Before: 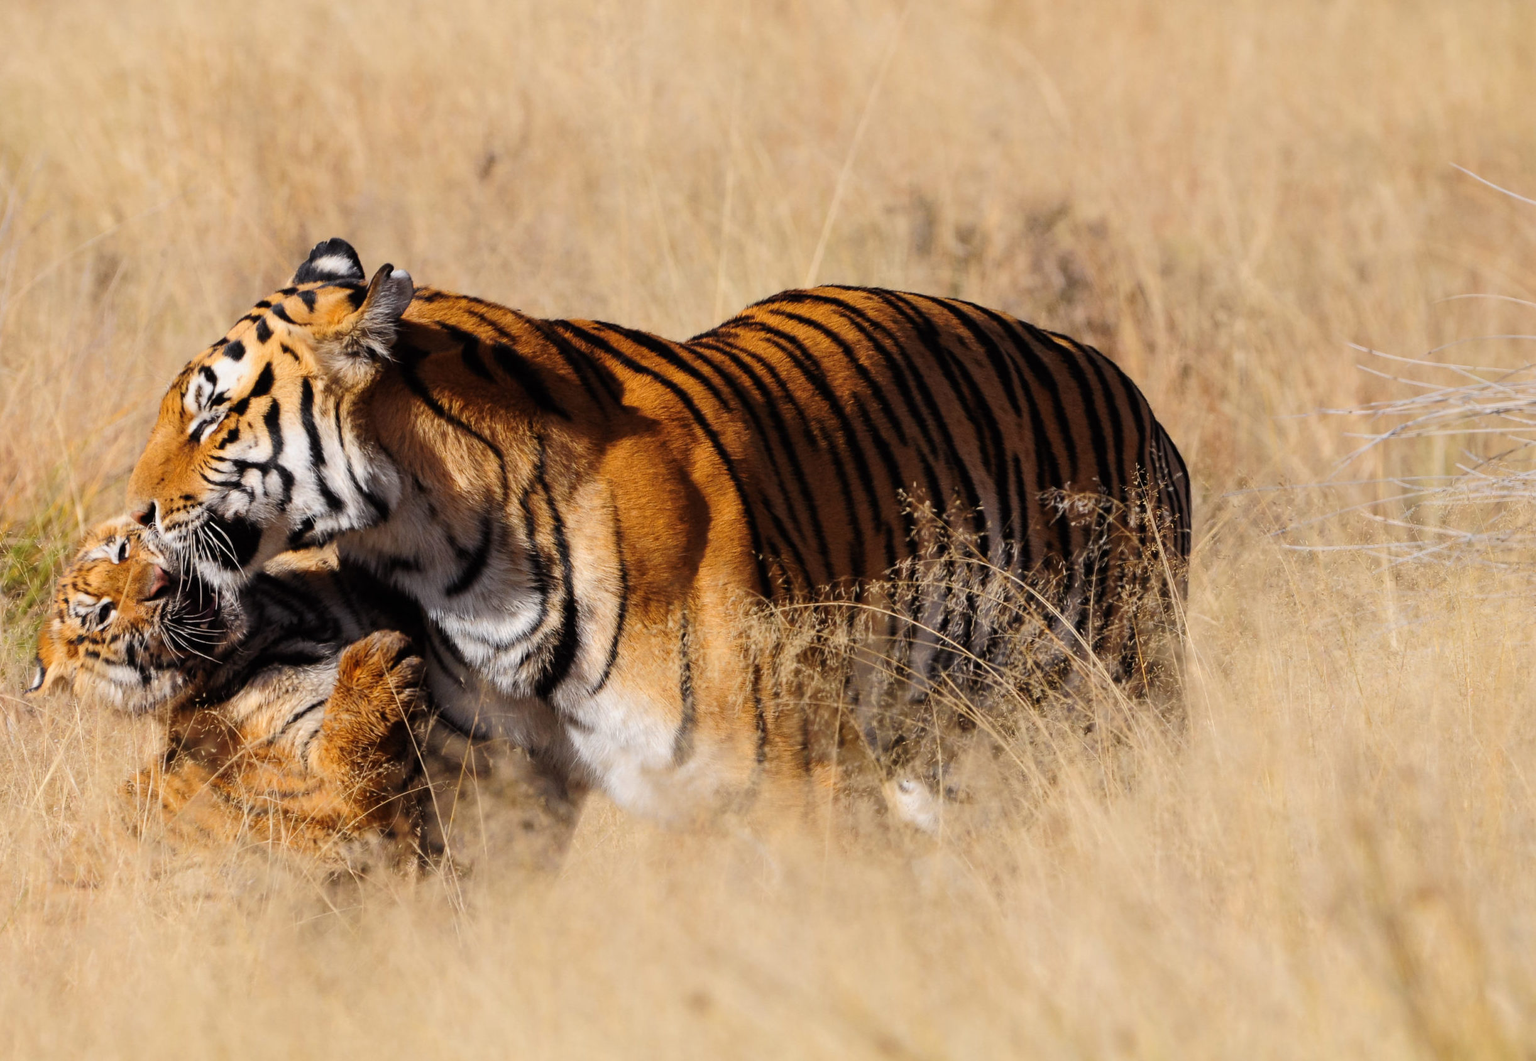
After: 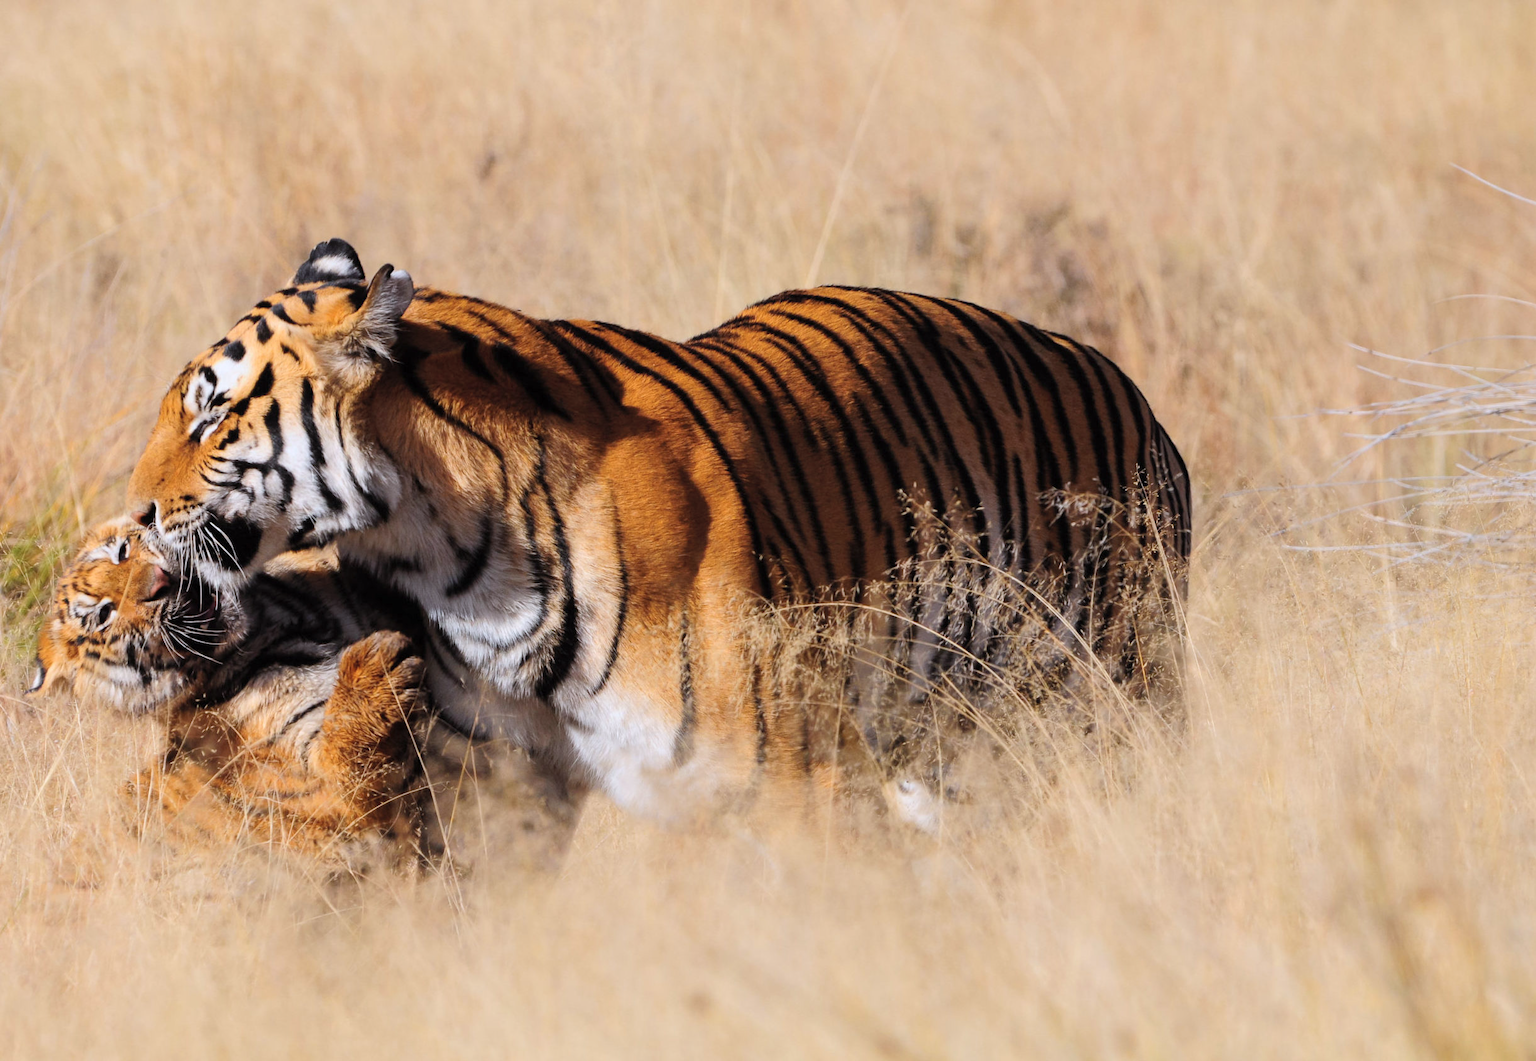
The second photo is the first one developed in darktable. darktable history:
color zones: curves: ch1 [(0, 0.469) (0.001, 0.469) (0.12, 0.446) (0.248, 0.469) (0.5, 0.5) (0.748, 0.5) (0.999, 0.469) (1, 0.469)]
contrast brightness saturation: contrast 0.03, brightness 0.06, saturation 0.13
color correction: highlights a* -0.772, highlights b* -8.92
